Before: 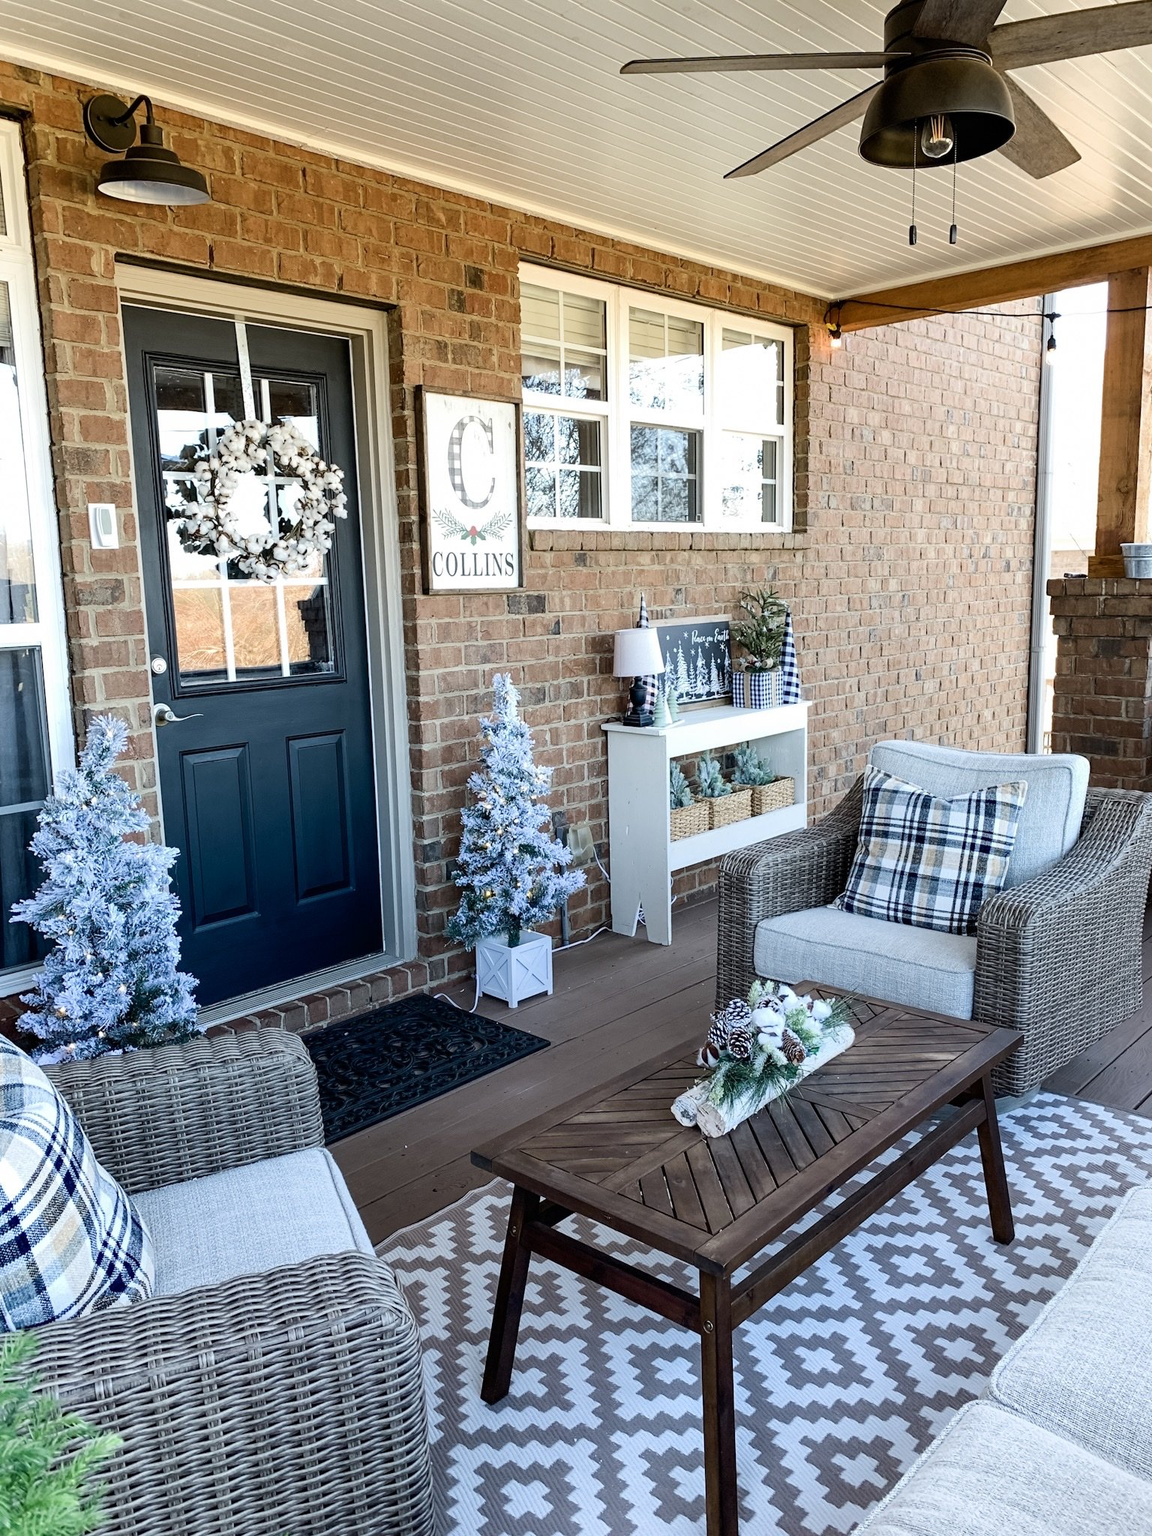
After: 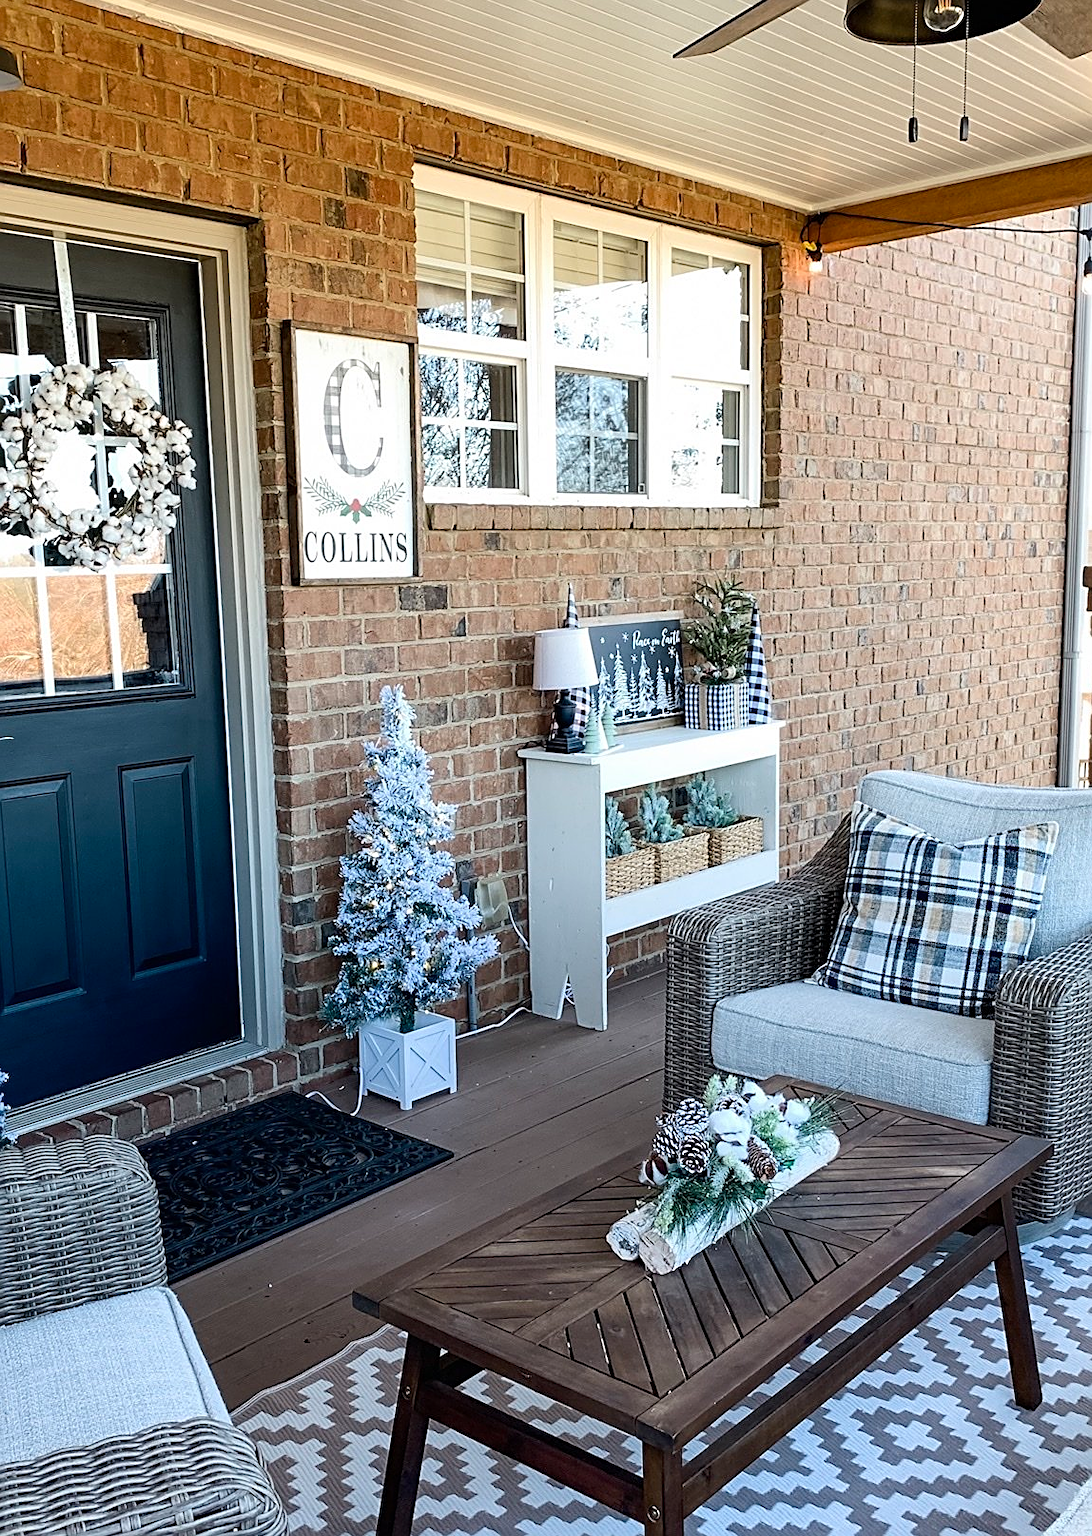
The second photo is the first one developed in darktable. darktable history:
crop: left 16.768%, top 8.653%, right 8.362%, bottom 12.485%
sharpen: on, module defaults
